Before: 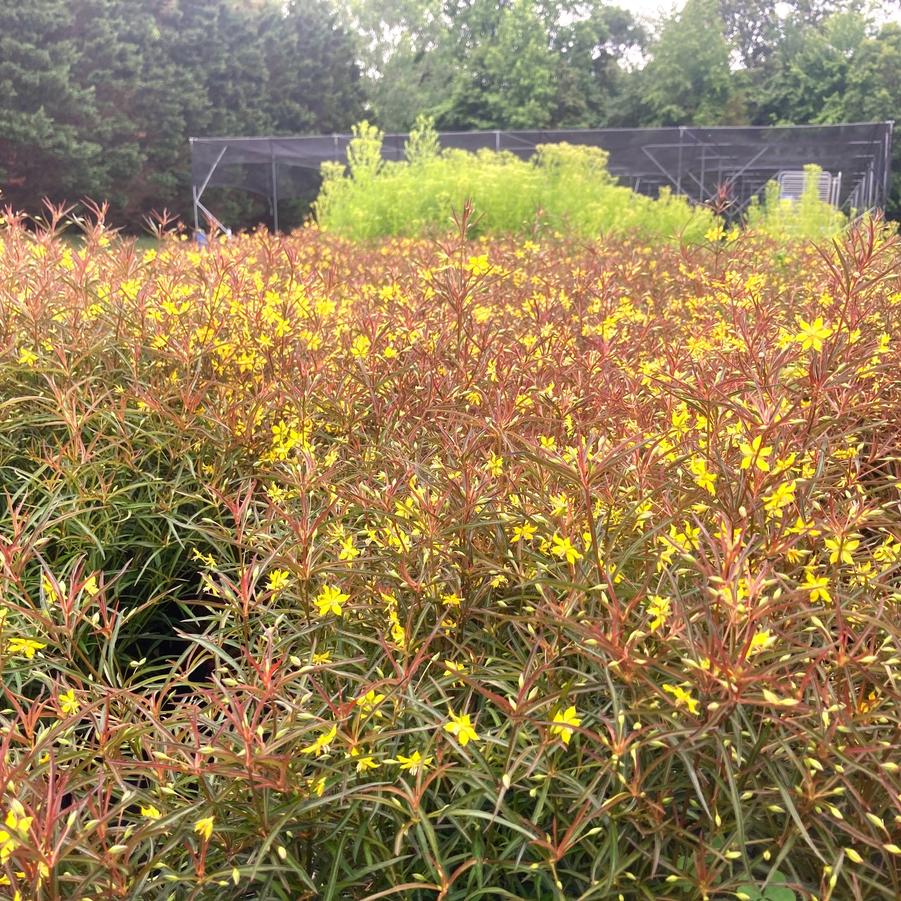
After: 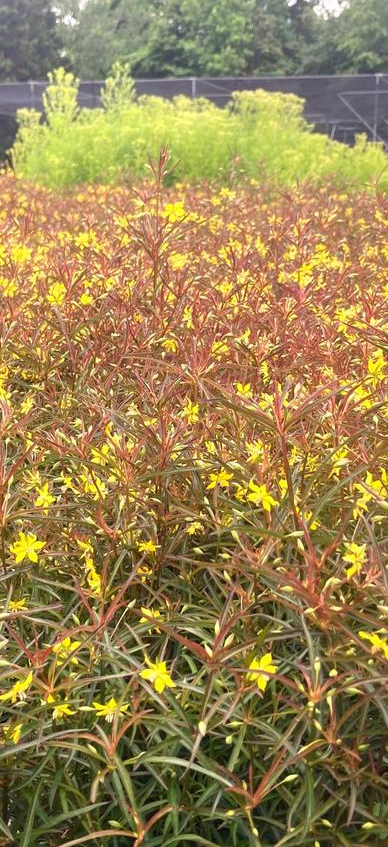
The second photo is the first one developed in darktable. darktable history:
crop: left 33.835%, top 5.93%, right 22.993%
